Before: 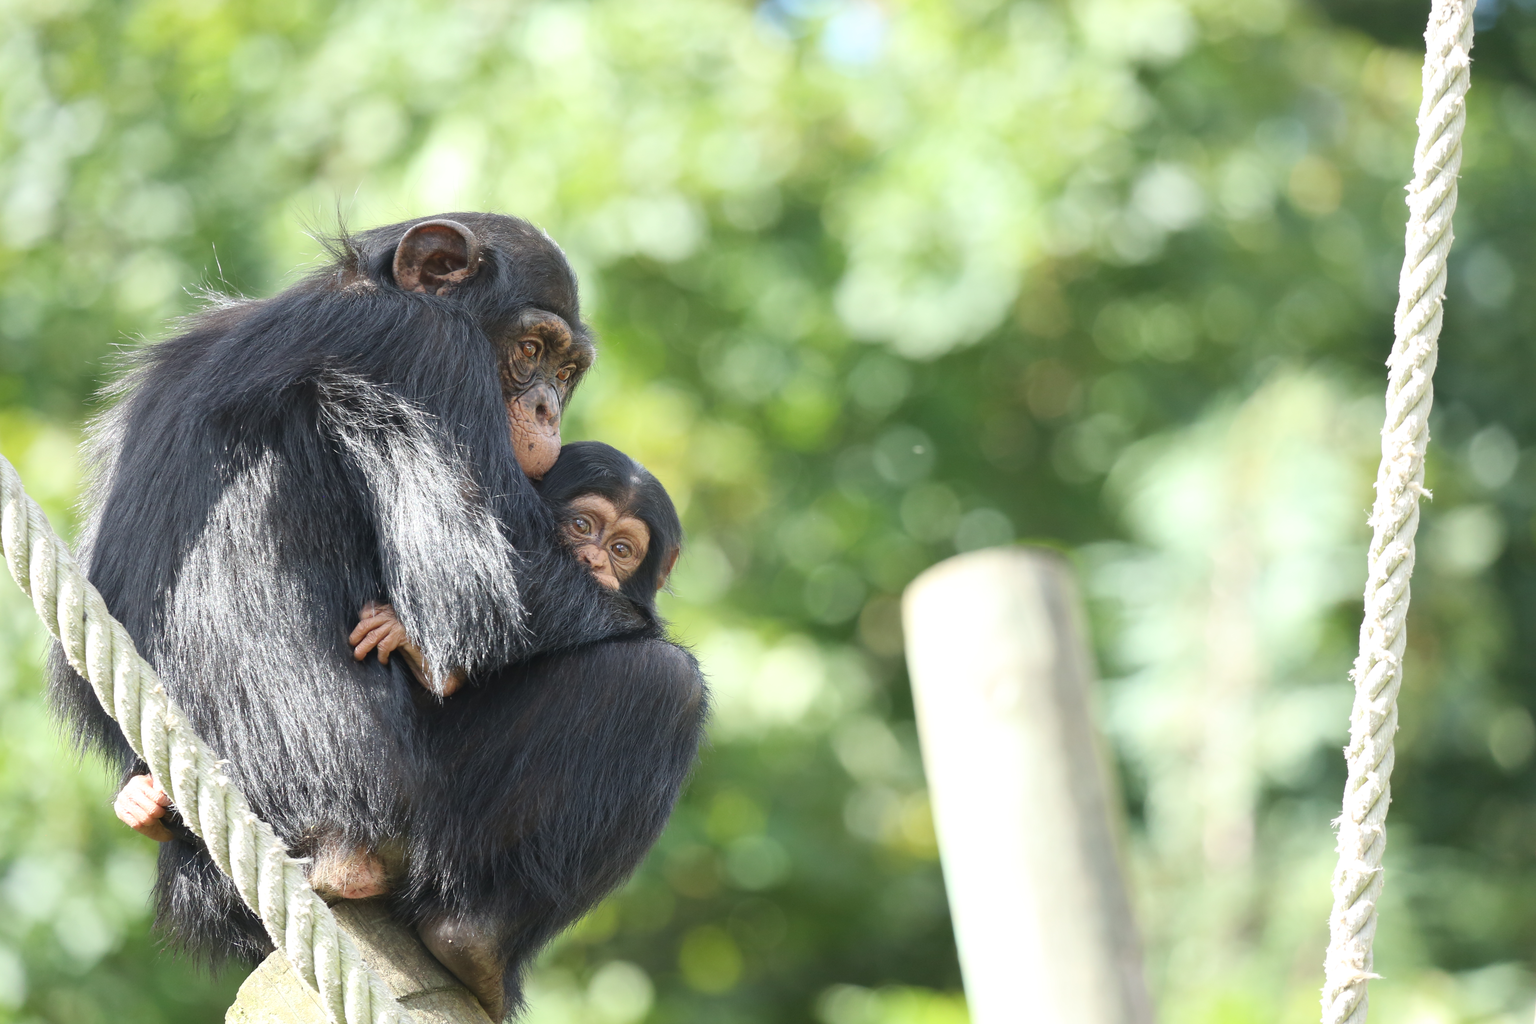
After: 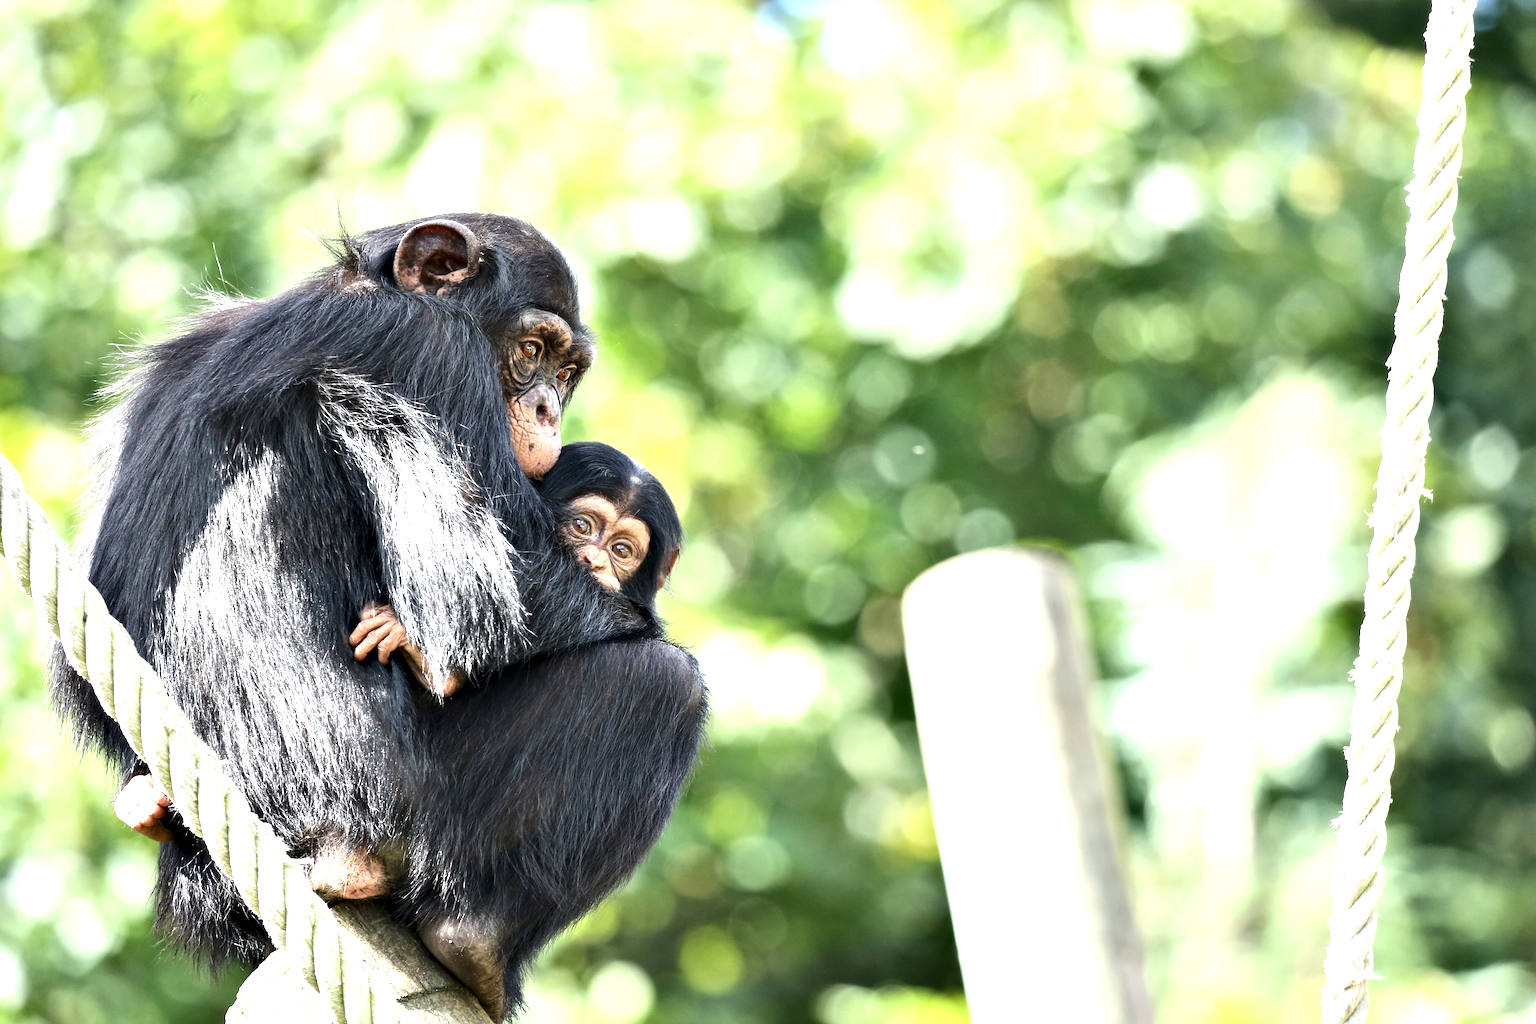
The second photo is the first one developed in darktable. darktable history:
local contrast: highlights 106%, shadows 98%, detail 119%, midtone range 0.2
contrast equalizer: octaves 7, y [[0.6 ×6], [0.55 ×6], [0 ×6], [0 ×6], [0 ×6]]
contrast brightness saturation: contrast 0.141
exposure: exposure 0.61 EV, compensate highlight preservation false
